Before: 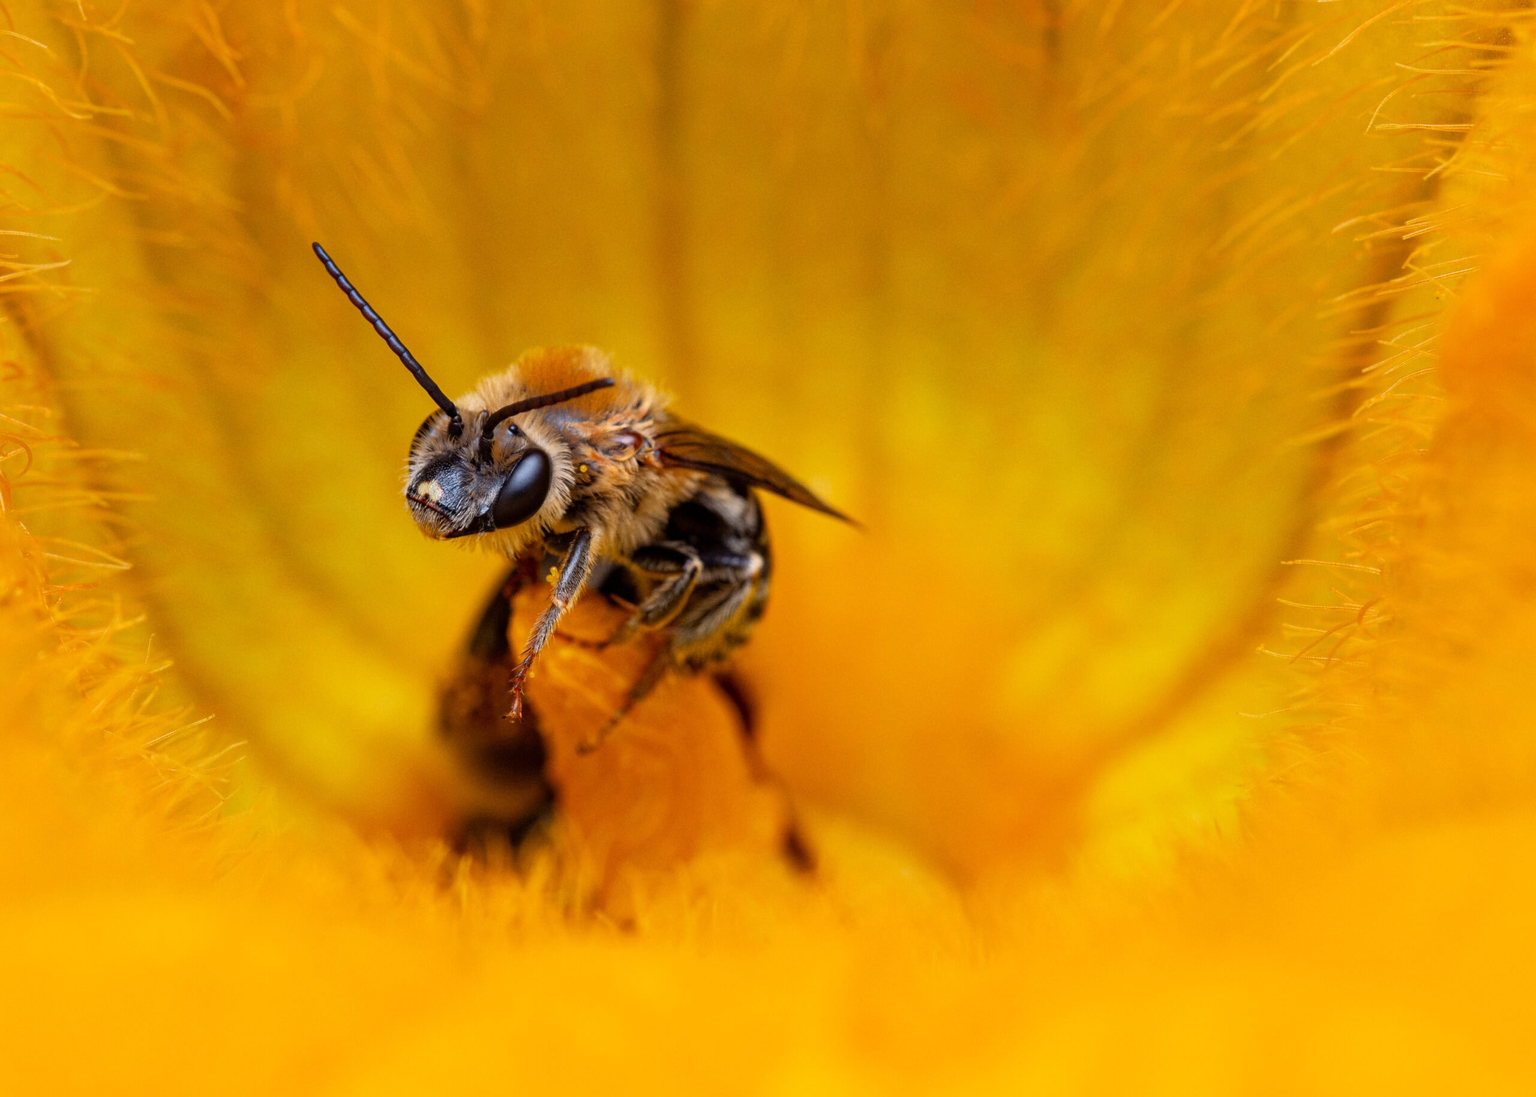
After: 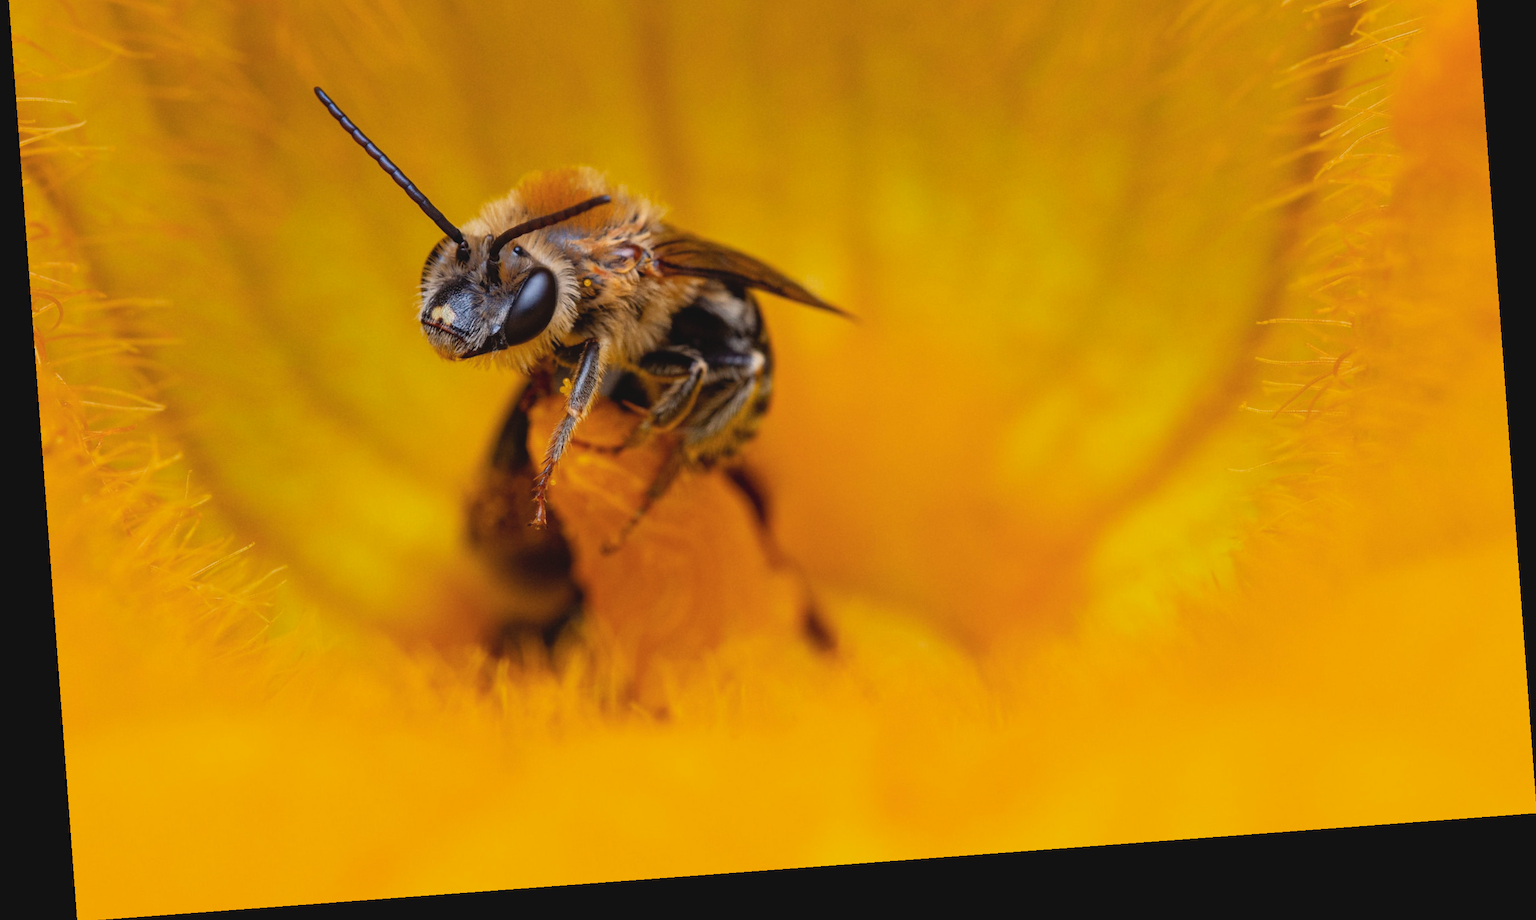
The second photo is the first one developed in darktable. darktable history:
color zones: curves: ch1 [(0.077, 0.436) (0.25, 0.5) (0.75, 0.5)]
crop and rotate: top 19.998%
rotate and perspective: rotation -4.25°, automatic cropping off
exposure: exposure -0.048 EV, compensate highlight preservation false
contrast brightness saturation: contrast -0.11
